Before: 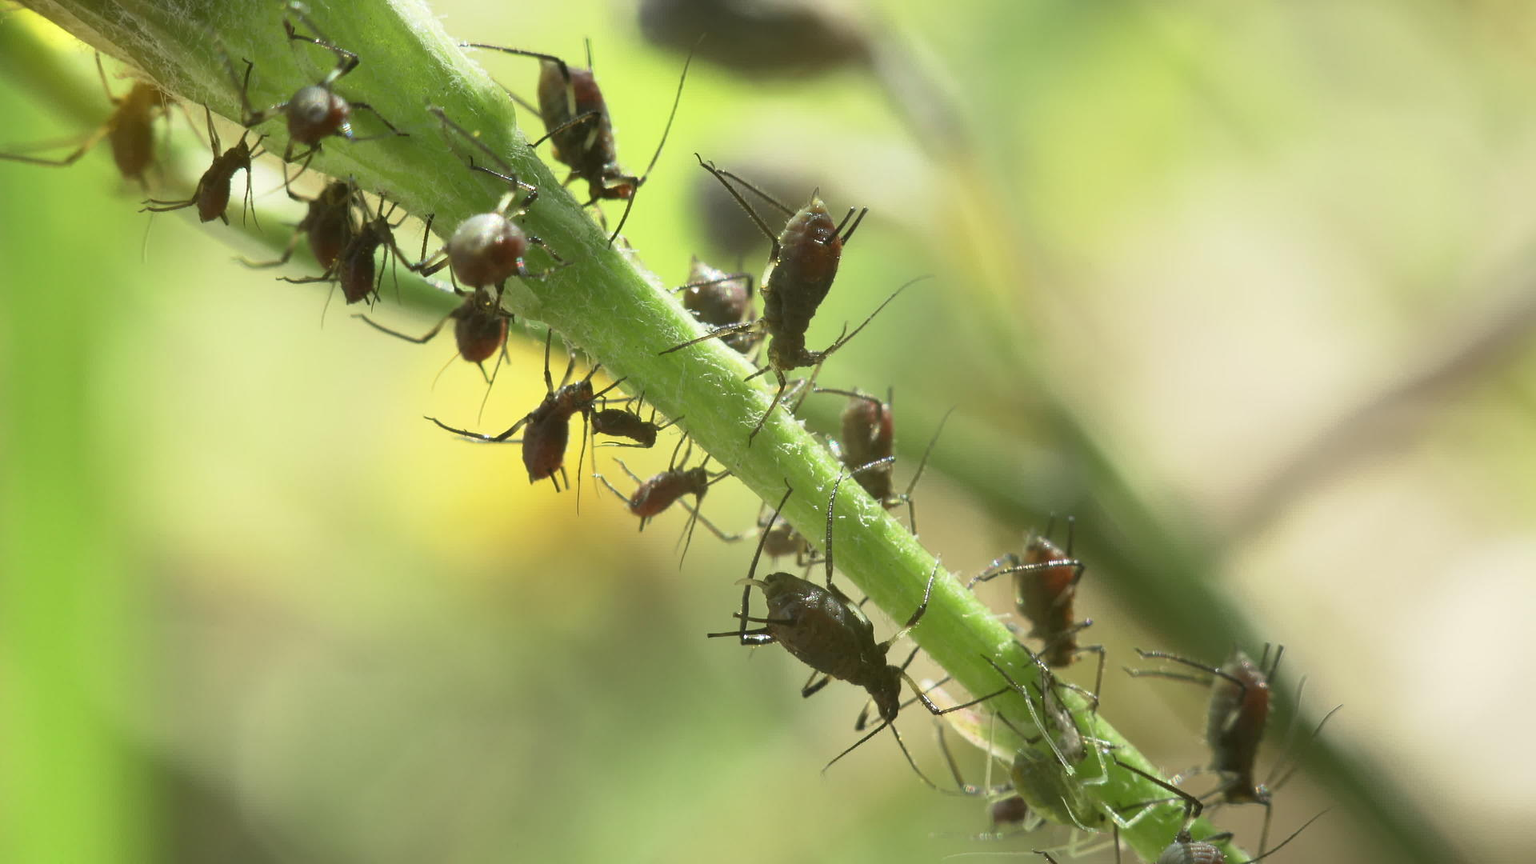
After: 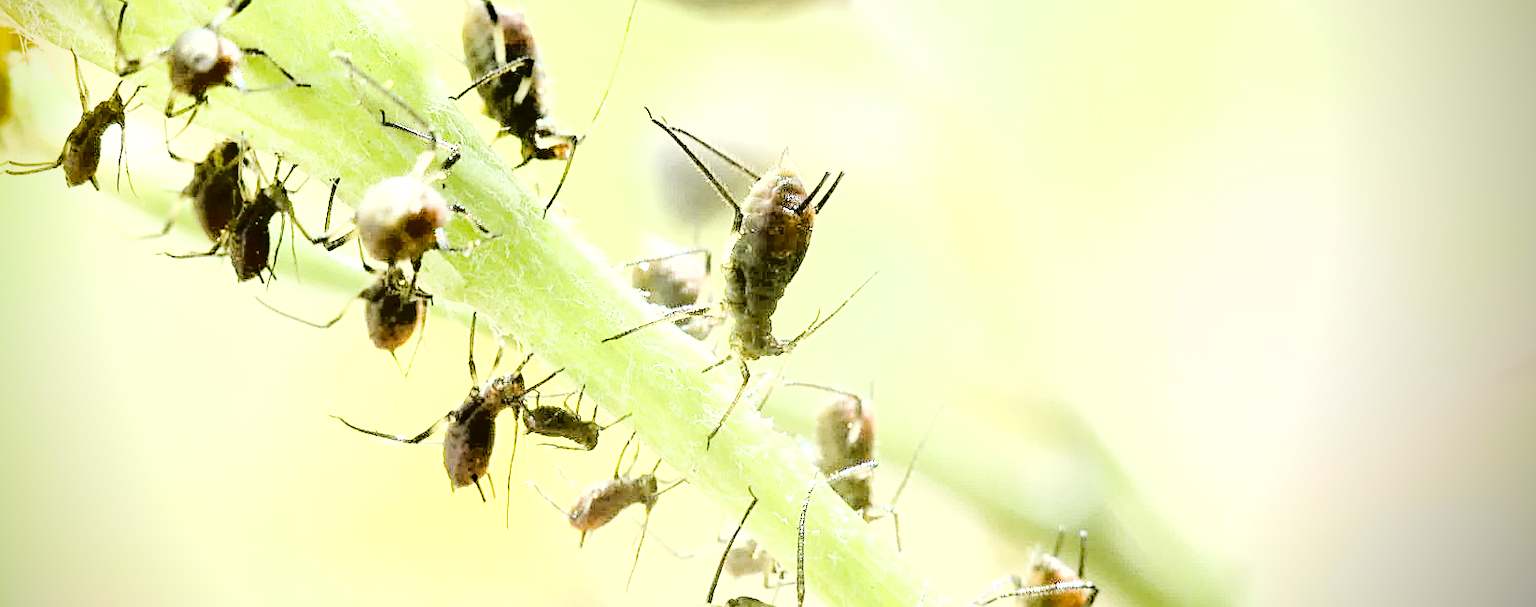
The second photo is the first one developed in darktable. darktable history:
shadows and highlights: shadows 22.26, highlights -48.75, highlights color adjustment 0.745%, soften with gaussian
sharpen: amount 0.484
crop and rotate: left 9.329%, top 7.275%, right 4.979%, bottom 32.404%
exposure: black level correction 0.001, exposure 1.842 EV, compensate exposure bias true, compensate highlight preservation false
contrast brightness saturation: contrast 0.297
base curve: curves: ch0 [(0, 0) (0.036, 0.01) (0.123, 0.254) (0.258, 0.504) (0.507, 0.748) (1, 1)], preserve colors none
vignetting: fall-off radius 61.13%, brightness -0.989, saturation 0.492, center (-0.068, -0.309), unbound false
